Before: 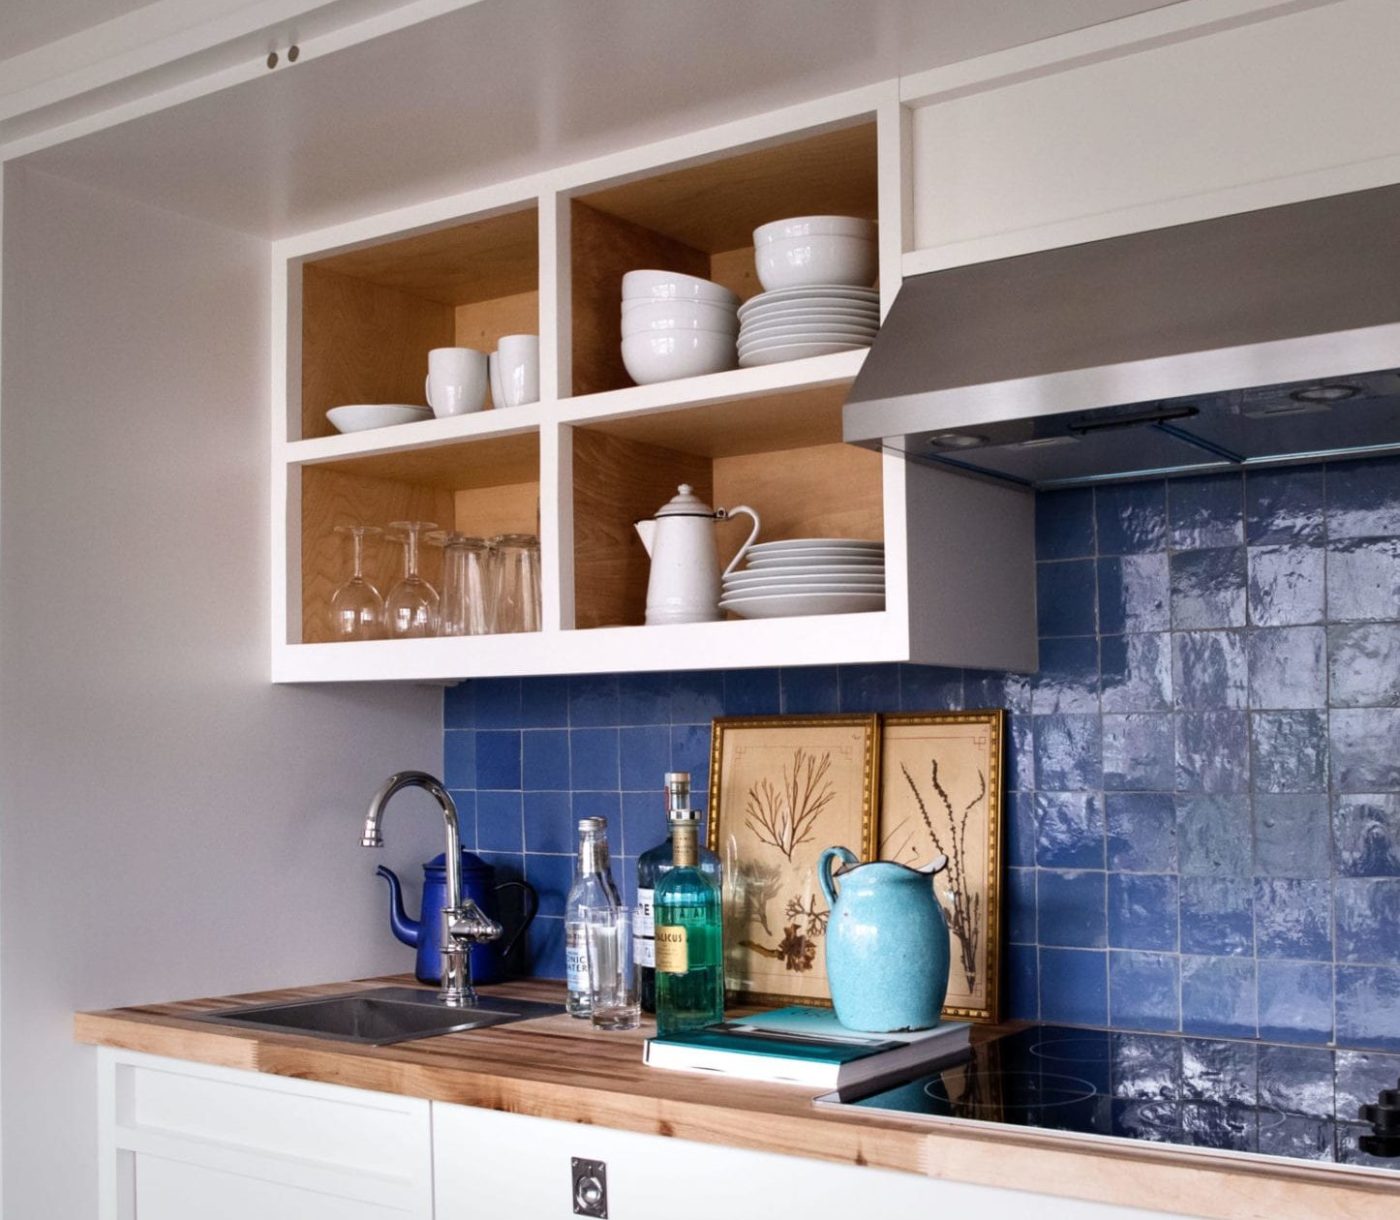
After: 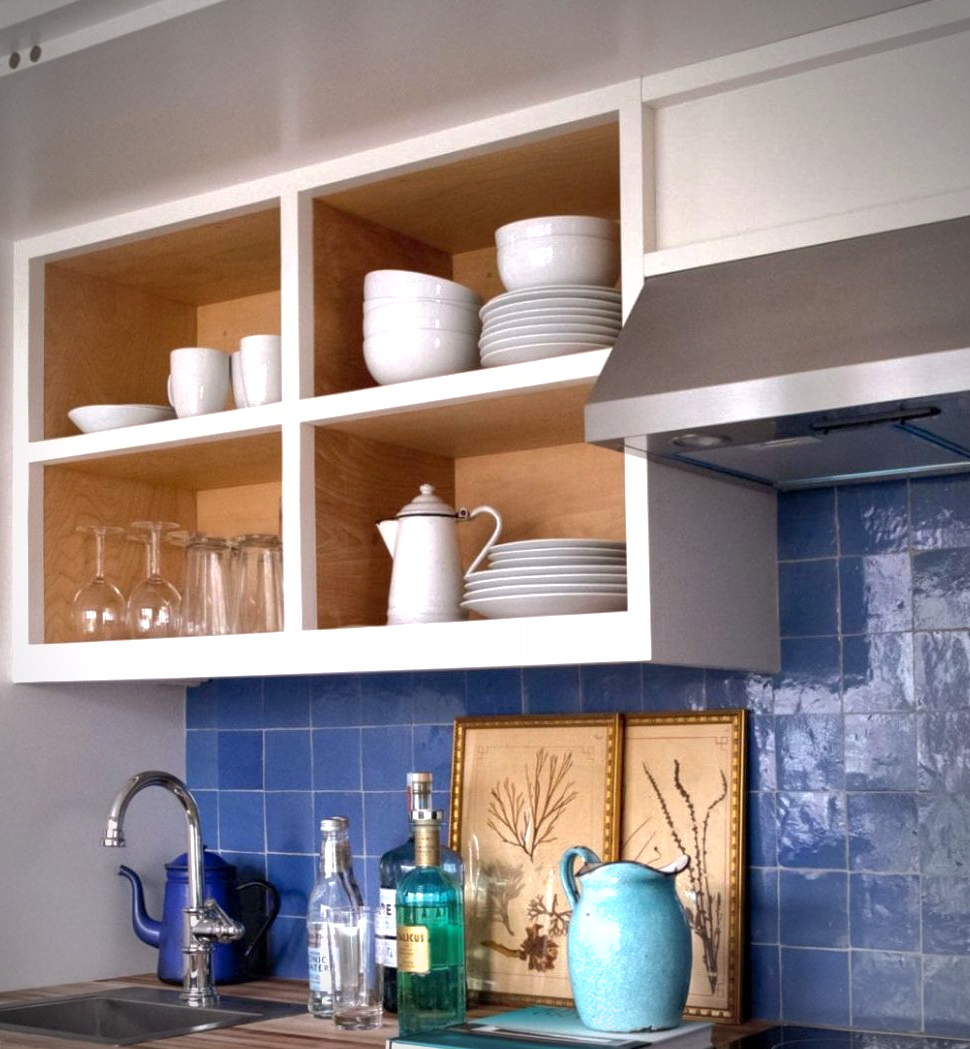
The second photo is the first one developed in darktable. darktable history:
exposure: black level correction 0.001, exposure 0.5 EV, compensate exposure bias true, compensate highlight preservation false
shadows and highlights: on, module defaults
vignetting: on, module defaults
crop: left 18.479%, right 12.2%, bottom 13.971%
